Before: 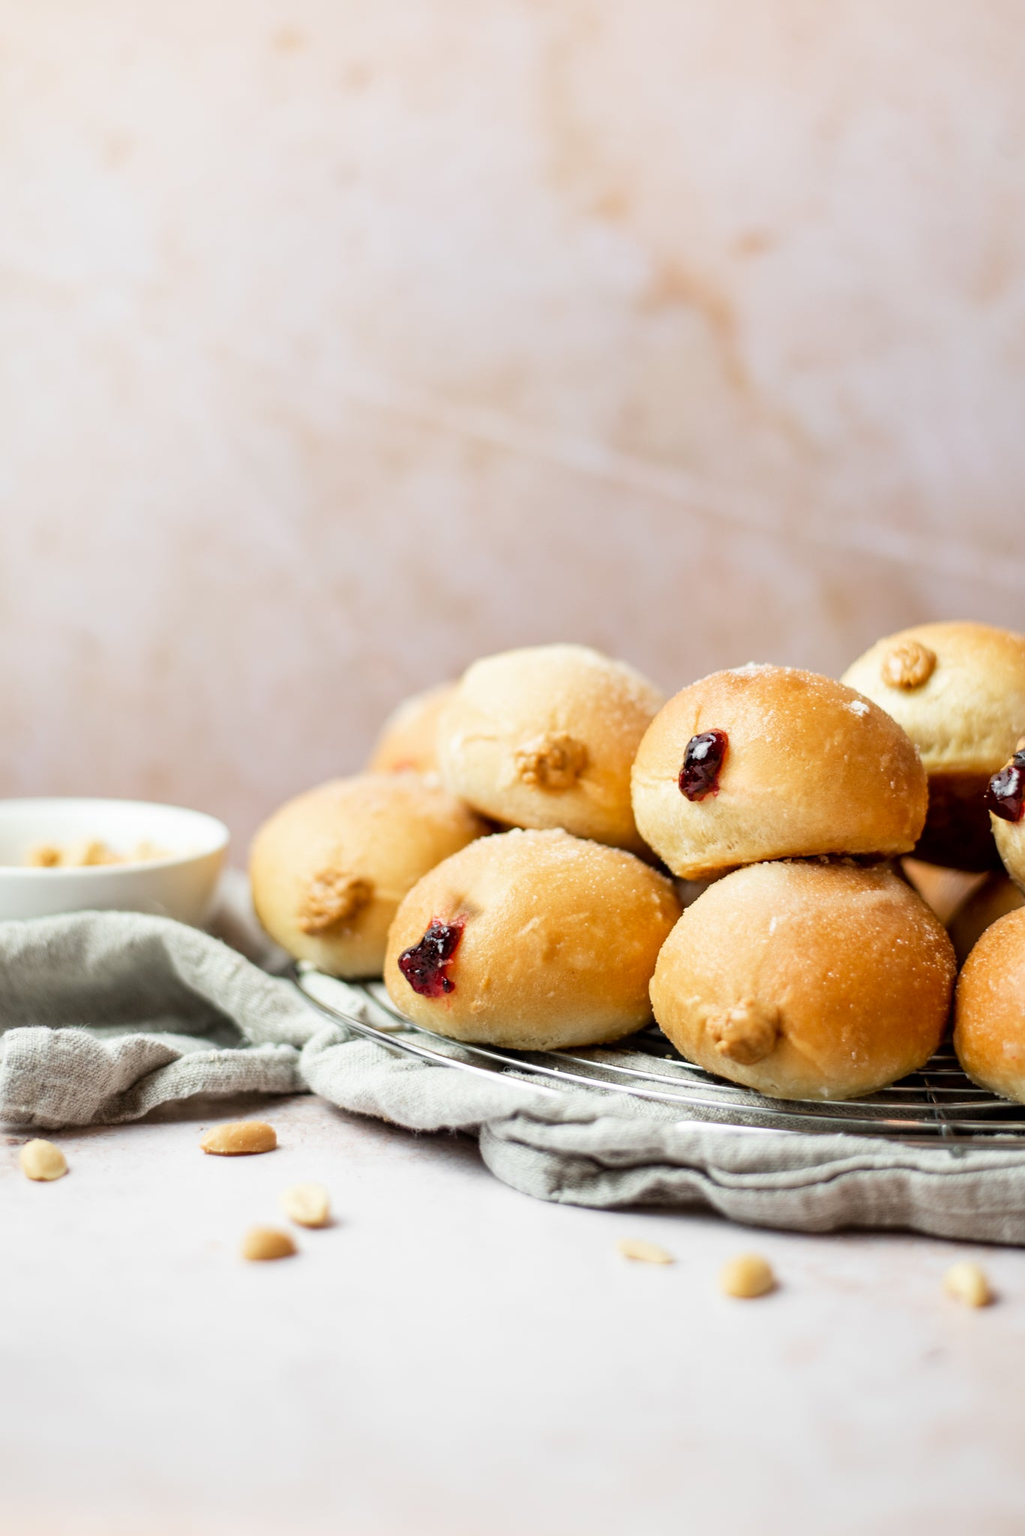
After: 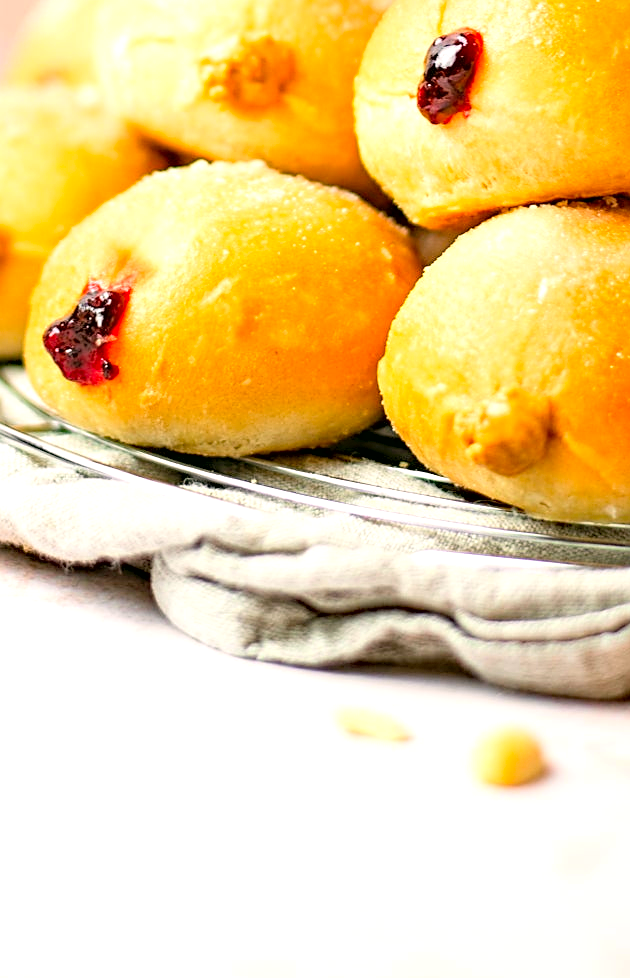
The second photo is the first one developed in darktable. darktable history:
crop: left 35.758%, top 46.116%, right 18.135%, bottom 6.117%
sharpen: on, module defaults
color correction: highlights a* 4.59, highlights b* 4.97, shadows a* -6.88, shadows b* 4.92
exposure: black level correction 0.001, exposure 0.499 EV, compensate exposure bias true, compensate highlight preservation false
haze removal: compatibility mode true, adaptive false
contrast brightness saturation: contrast 0.066, brightness 0.17, saturation 0.405
